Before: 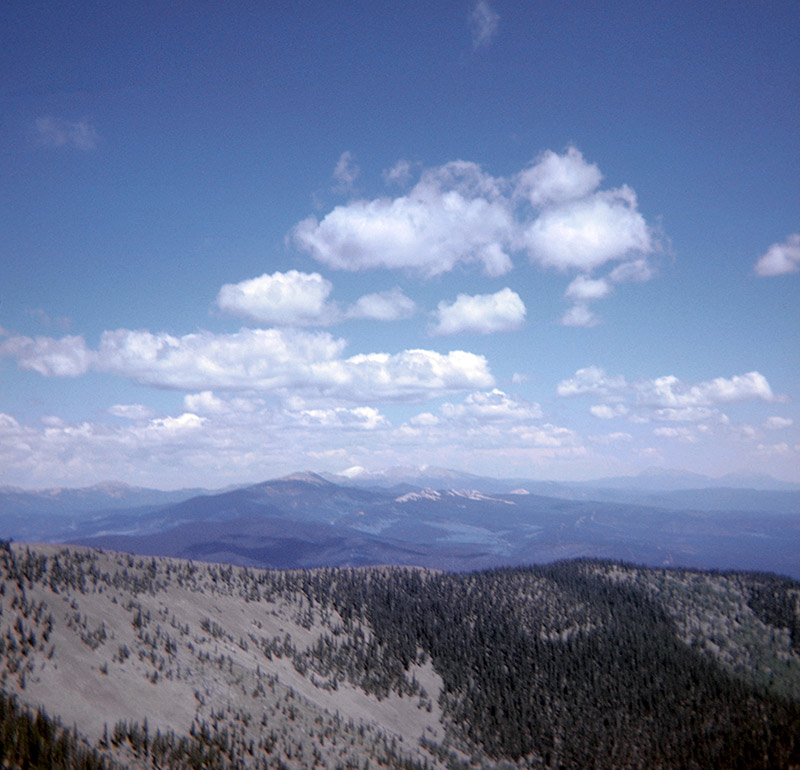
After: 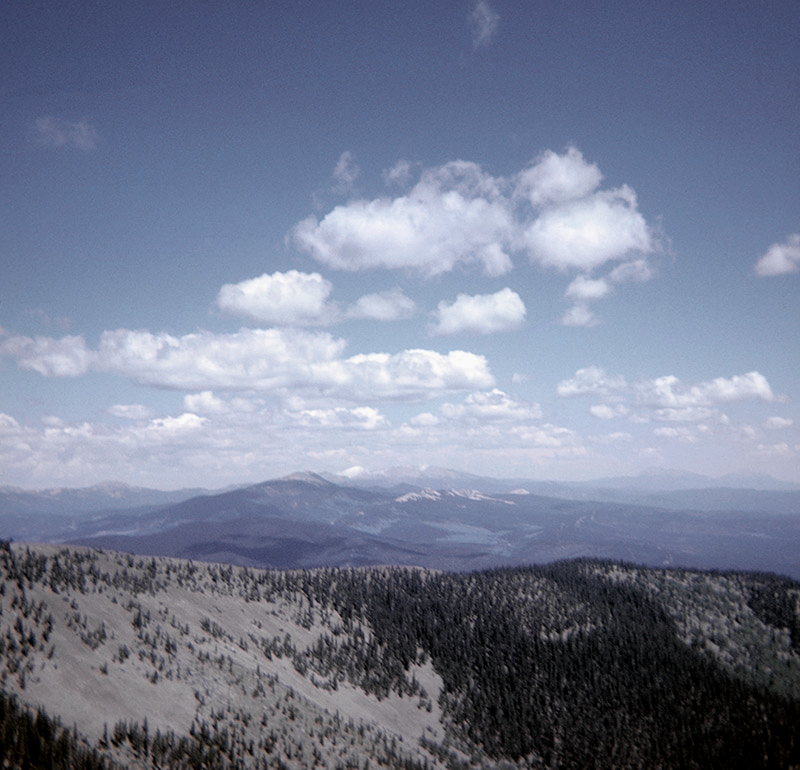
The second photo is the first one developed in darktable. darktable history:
contrast brightness saturation: contrast 0.1, saturation -0.36
filmic rgb: middle gray luminance 18.42%, black relative exposure -11.45 EV, white relative exposure 2.55 EV, threshold 6 EV, target black luminance 0%, hardness 8.41, latitude 99%, contrast 1.084, shadows ↔ highlights balance 0.505%, add noise in highlights 0, preserve chrominance max RGB, color science v3 (2019), use custom middle-gray values true, iterations of high-quality reconstruction 0, contrast in highlights soft, enable highlight reconstruction true
